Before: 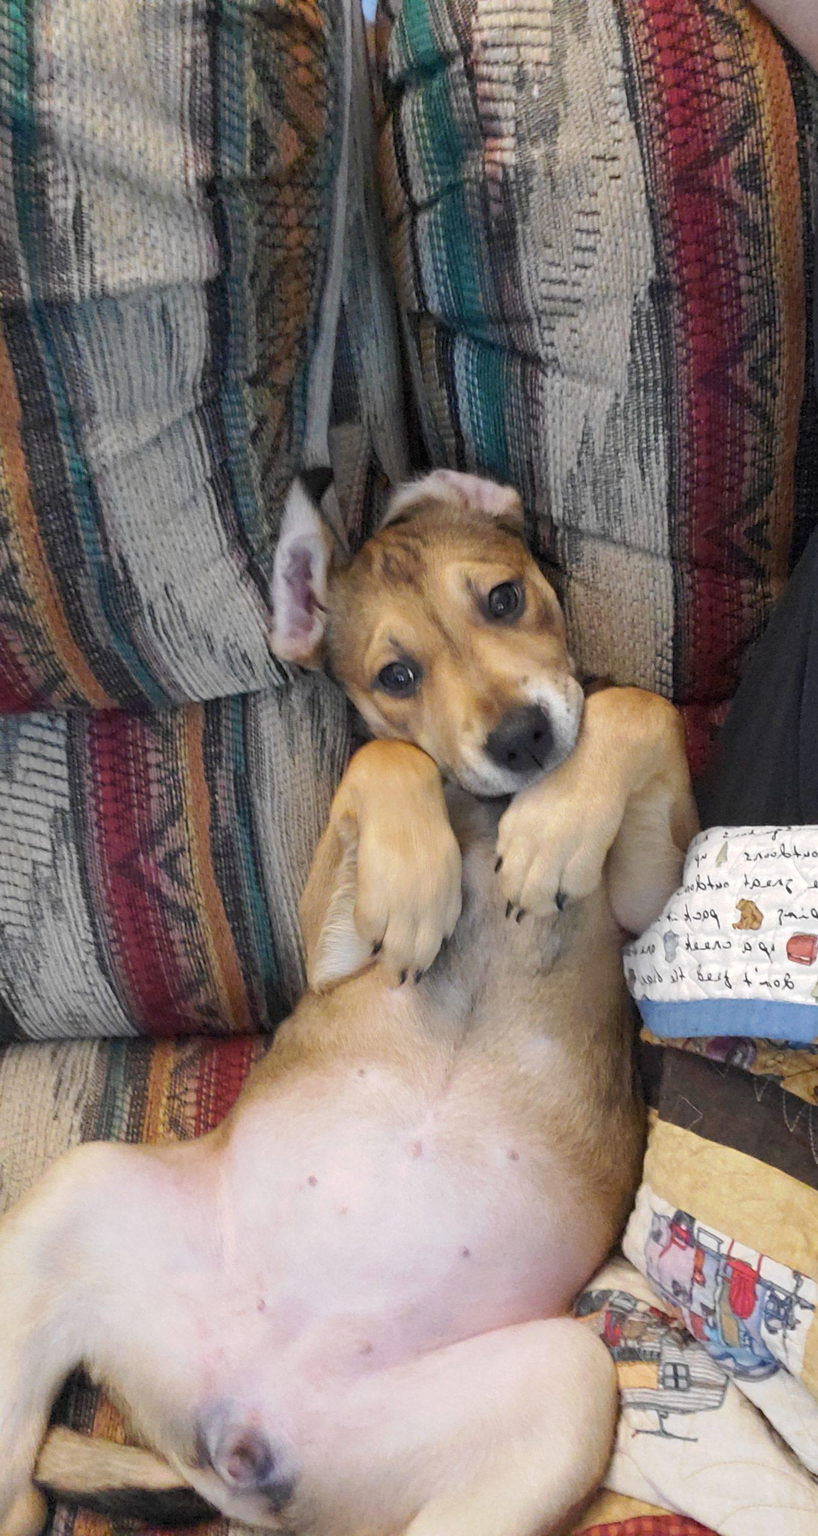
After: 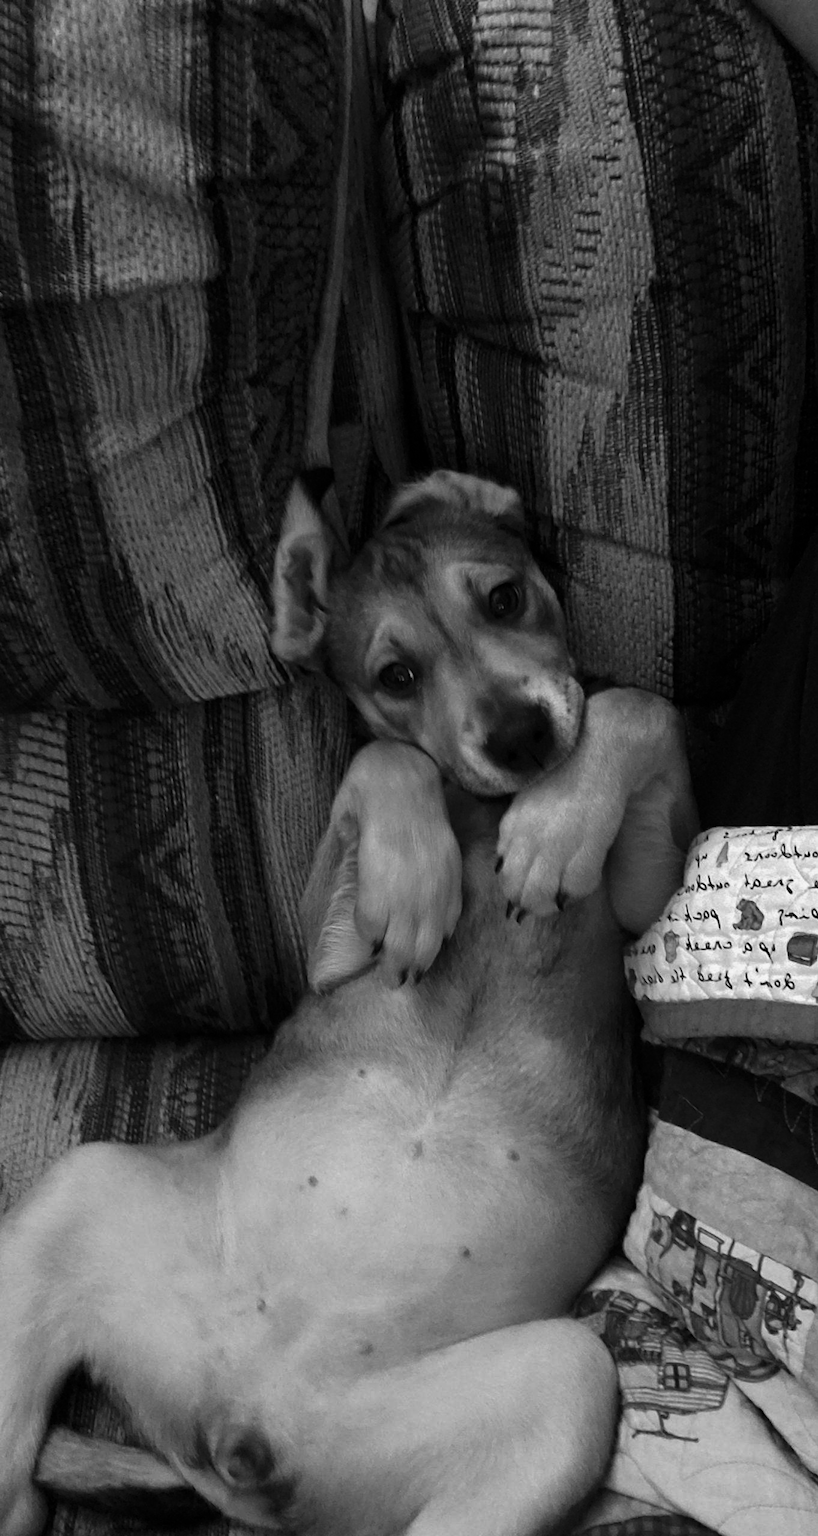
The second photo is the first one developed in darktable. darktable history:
color calibration: illuminant as shot in camera, x 0.358, y 0.373, temperature 4628.91 K
contrast brightness saturation: contrast -0.03, brightness -0.59, saturation -1
